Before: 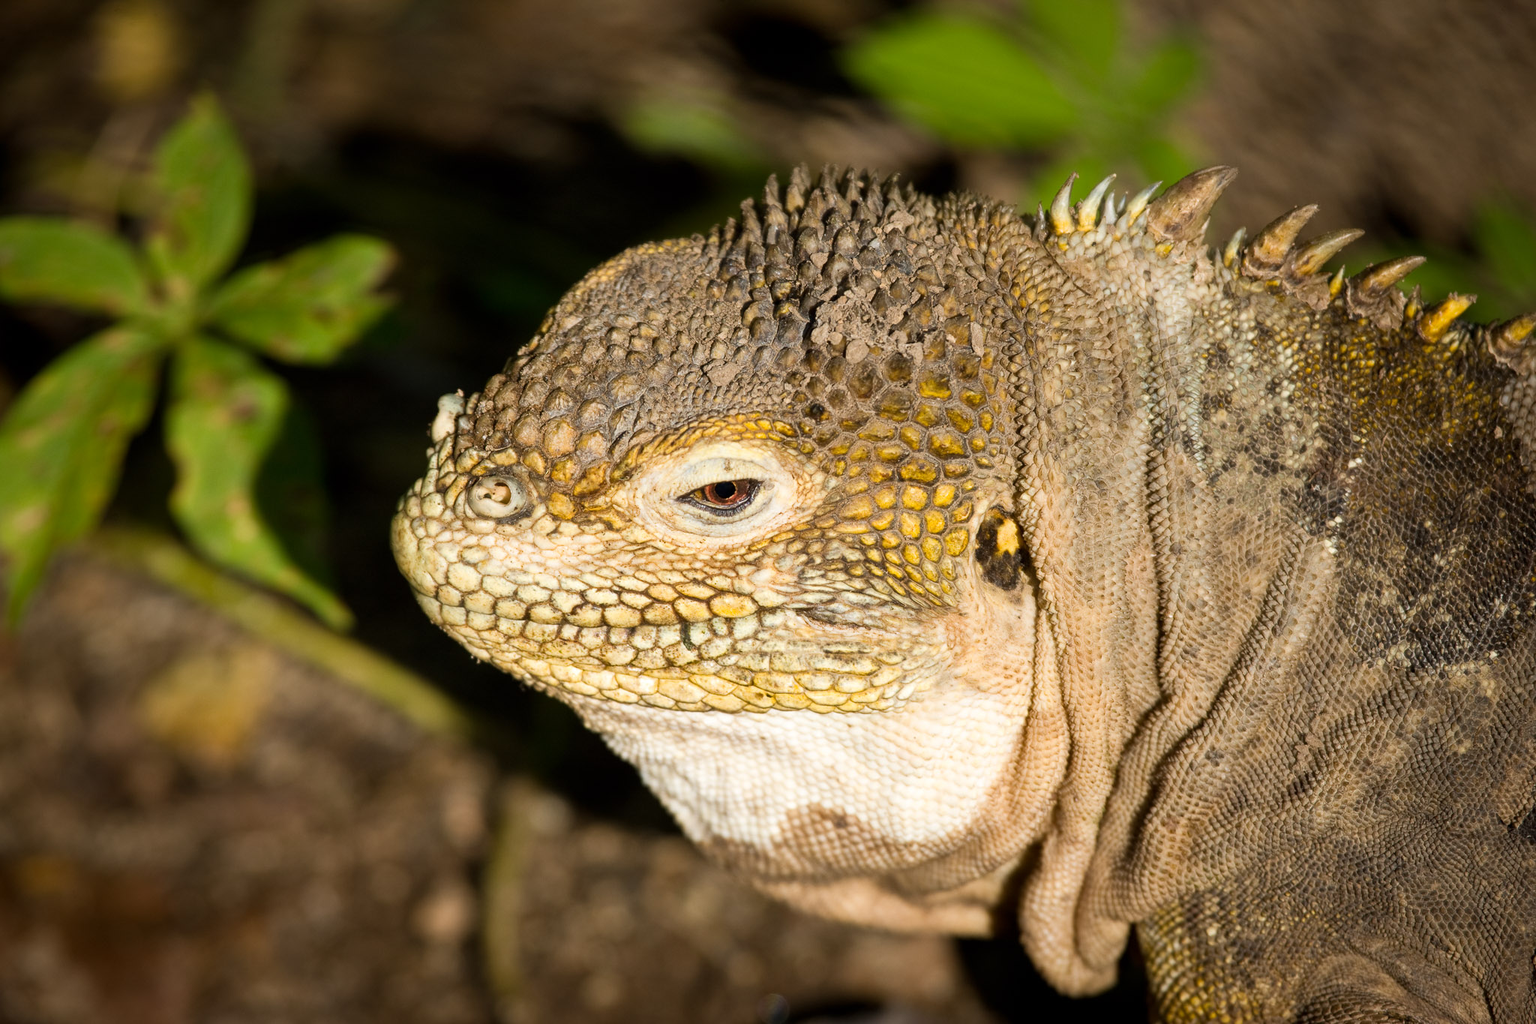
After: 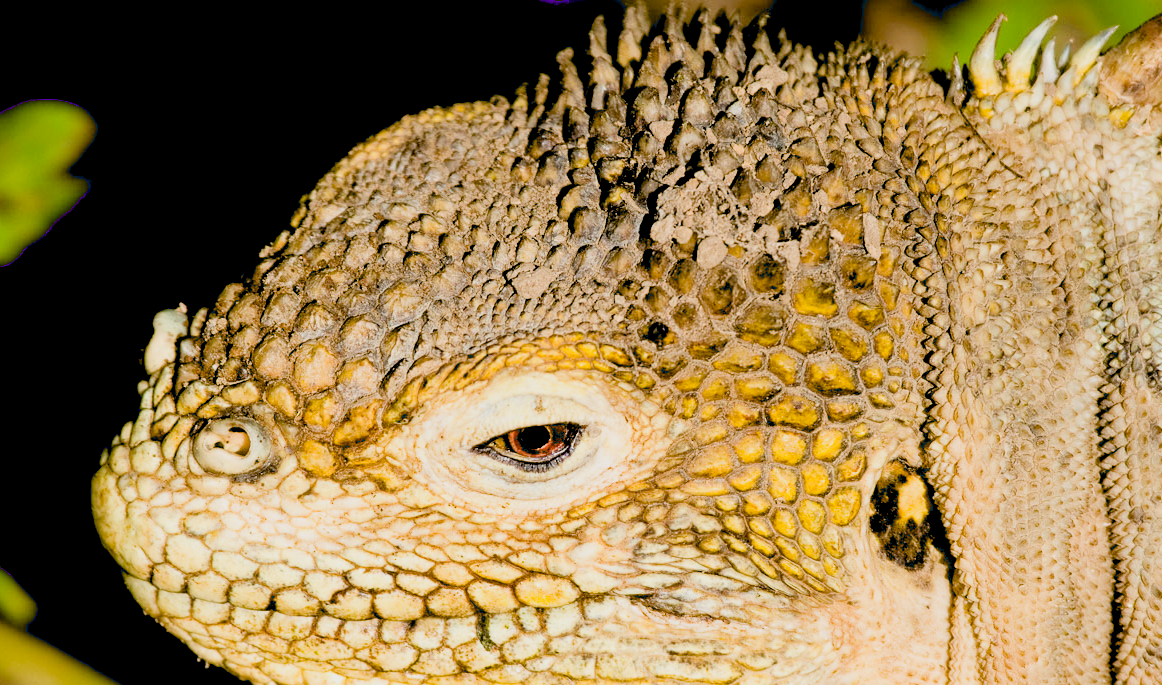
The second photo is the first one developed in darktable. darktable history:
crop: left 21.056%, top 15.869%, right 21.559%, bottom 33.943%
filmic rgb: black relative exposure -7.4 EV, white relative exposure 5.08 EV, hardness 3.22
exposure: black level correction 0.034, exposure 0.906 EV, compensate exposure bias true, compensate highlight preservation false
